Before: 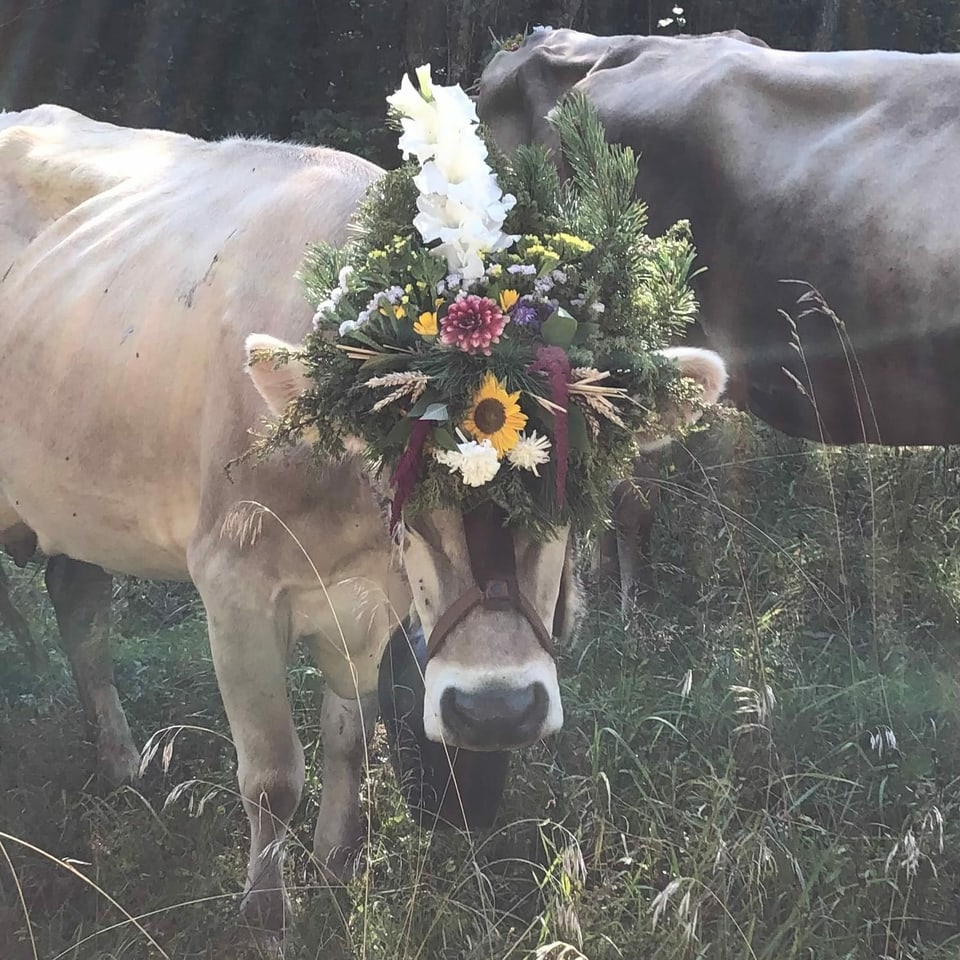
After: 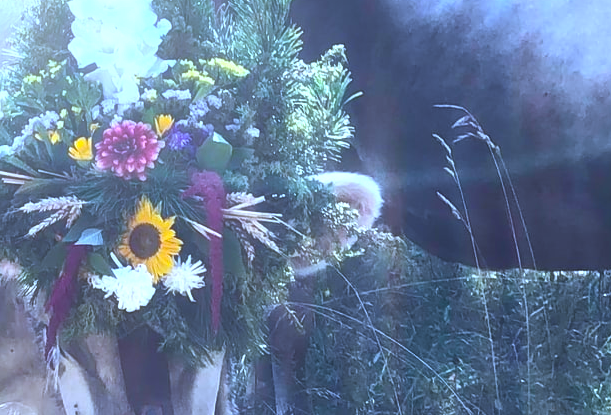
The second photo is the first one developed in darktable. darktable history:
color balance rgb: linear chroma grading › global chroma 9%, perceptual saturation grading › global saturation 36%, perceptual saturation grading › shadows 35%, perceptual brilliance grading › global brilliance 15%, perceptual brilliance grading › shadows -35%, global vibrance 15%
white balance: red 0.871, blue 1.249
bloom: on, module defaults
crop: left 36.005%, top 18.293%, right 0.31%, bottom 38.444%
haze removal: strength -0.1, adaptive false
